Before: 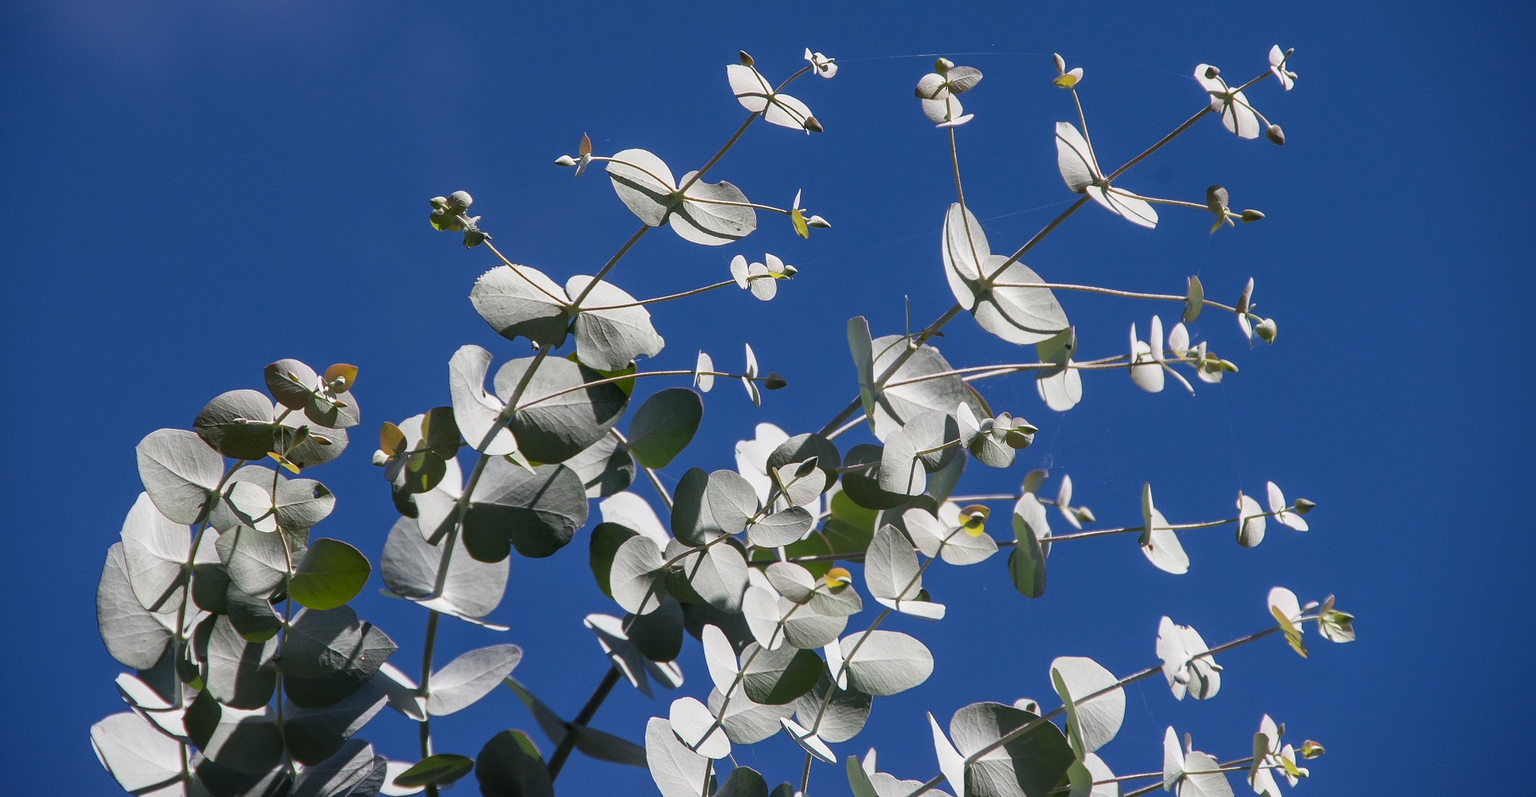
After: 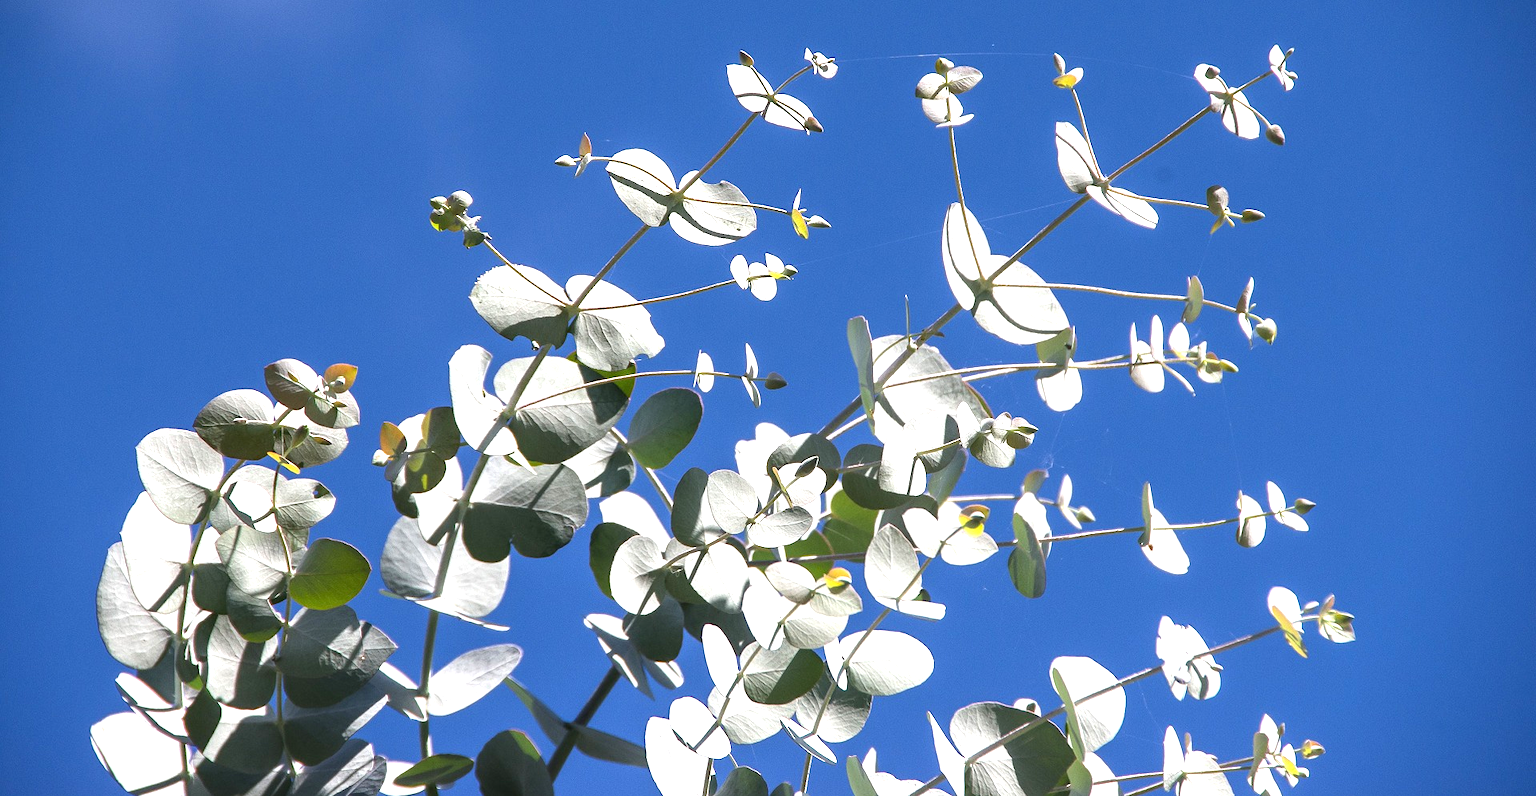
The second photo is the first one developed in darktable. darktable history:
exposure: black level correction 0, exposure 1.197 EV, compensate exposure bias true, compensate highlight preservation false
